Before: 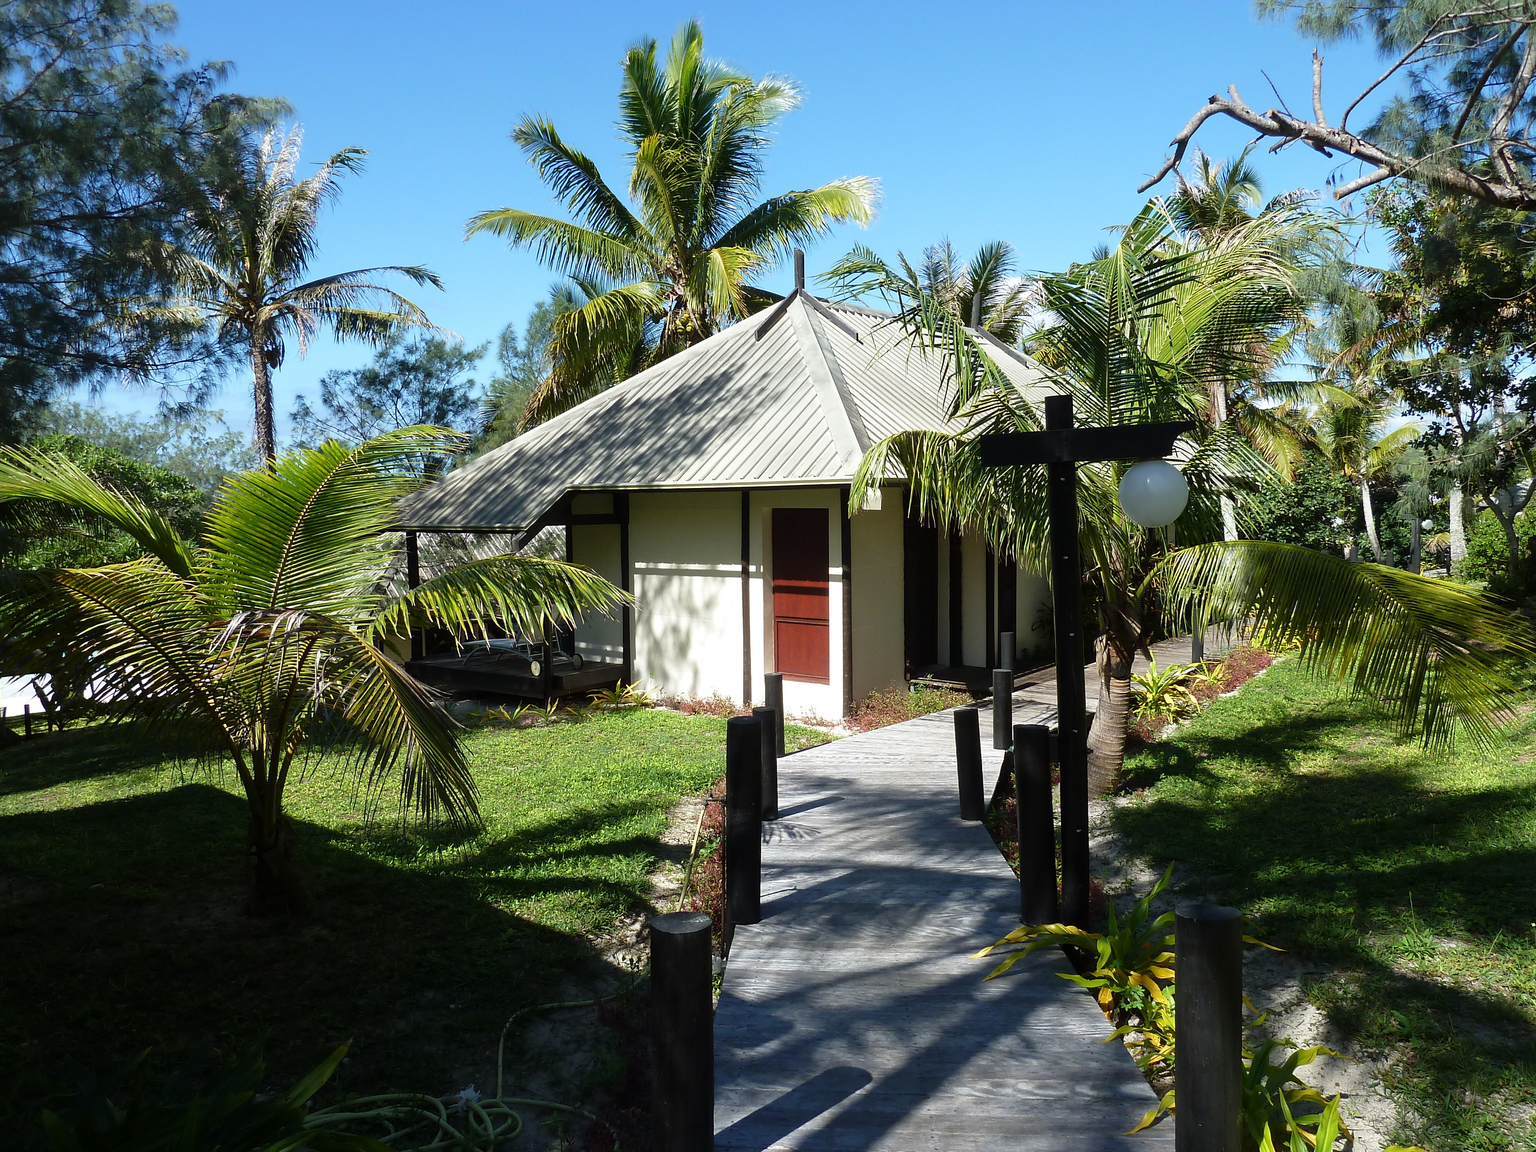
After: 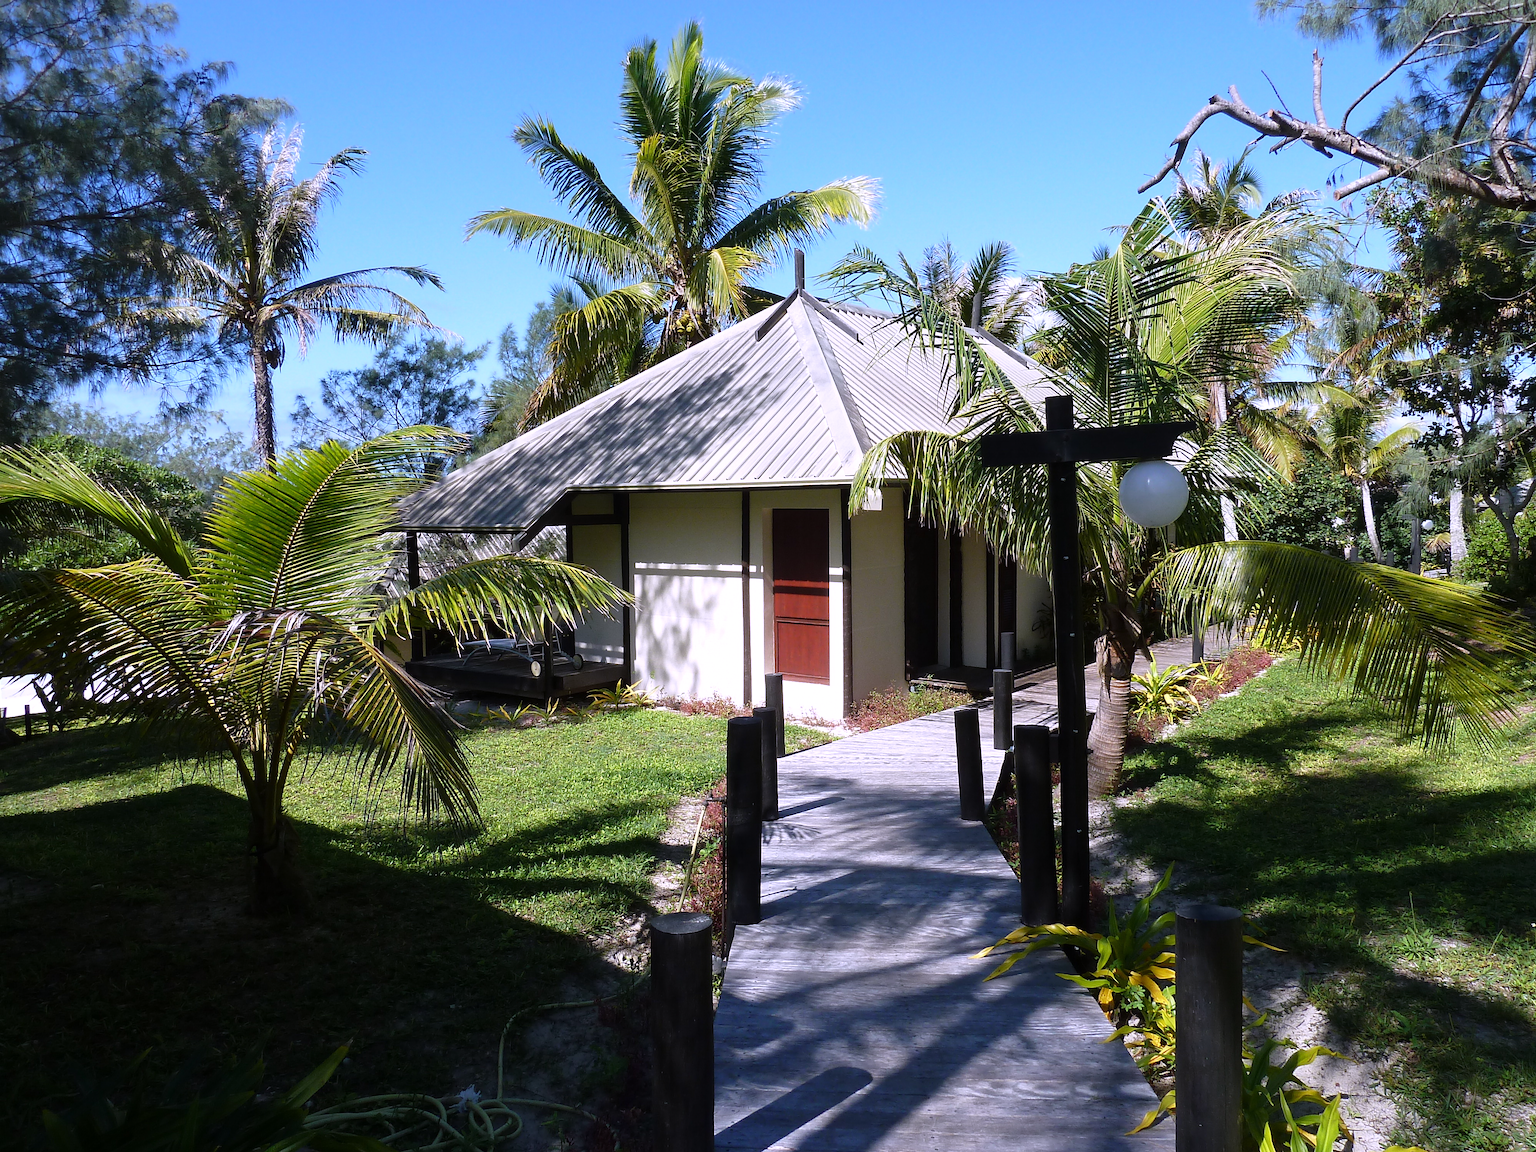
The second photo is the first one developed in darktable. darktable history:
white balance: red 1.042, blue 1.17
rotate and perspective: automatic cropping original format, crop left 0, crop top 0
